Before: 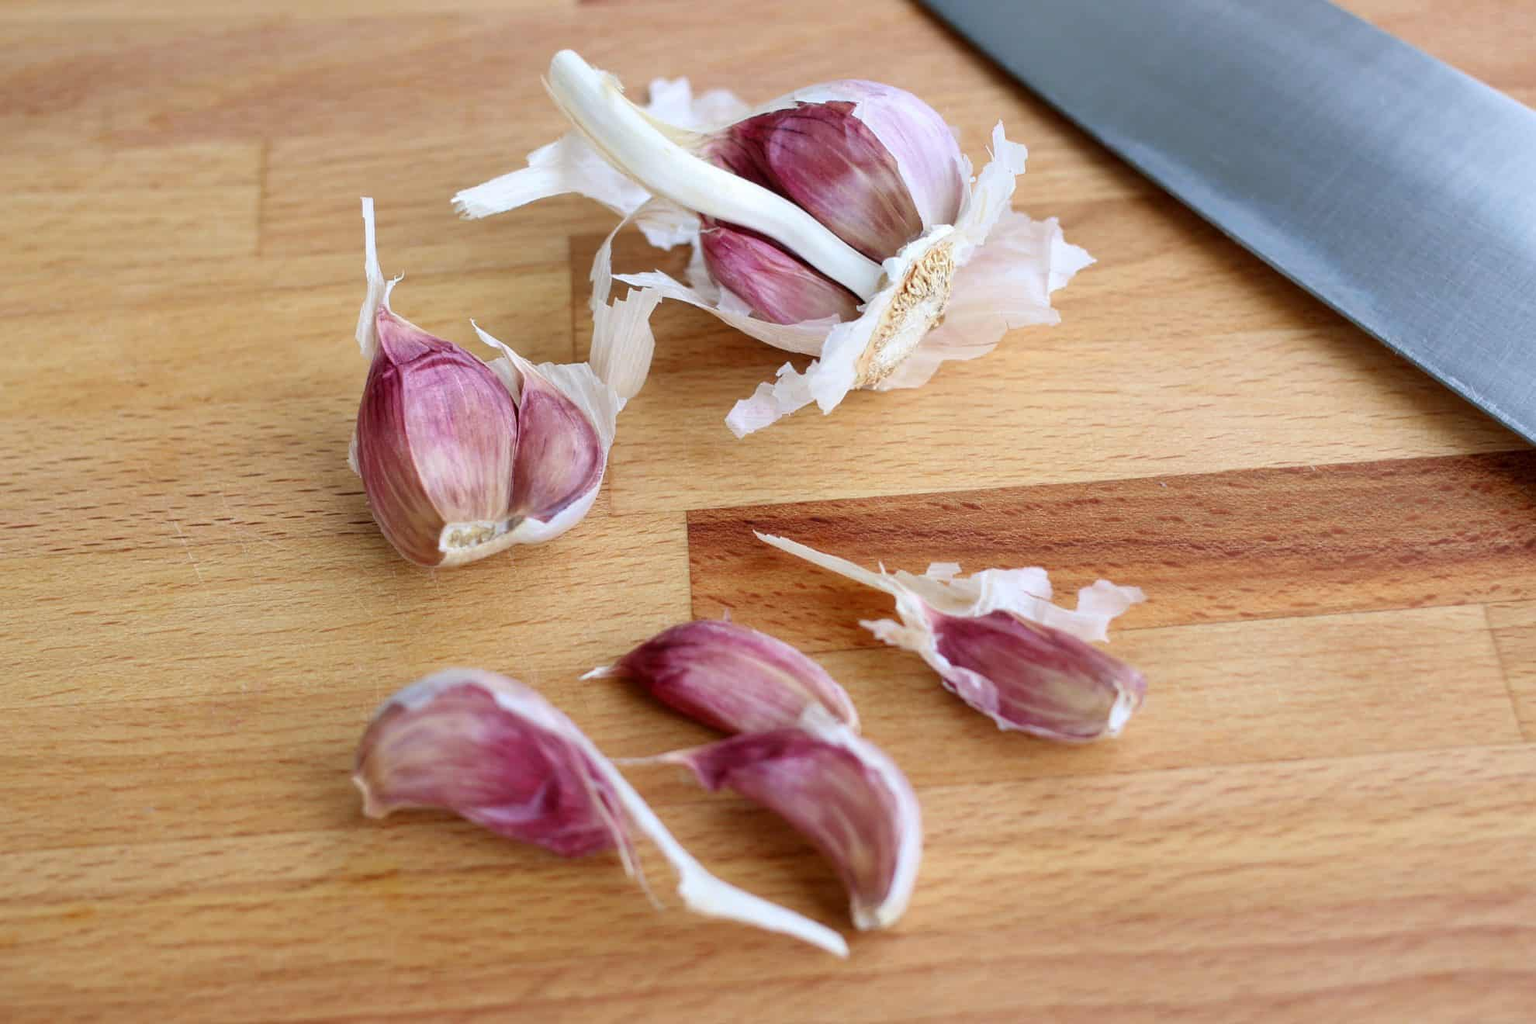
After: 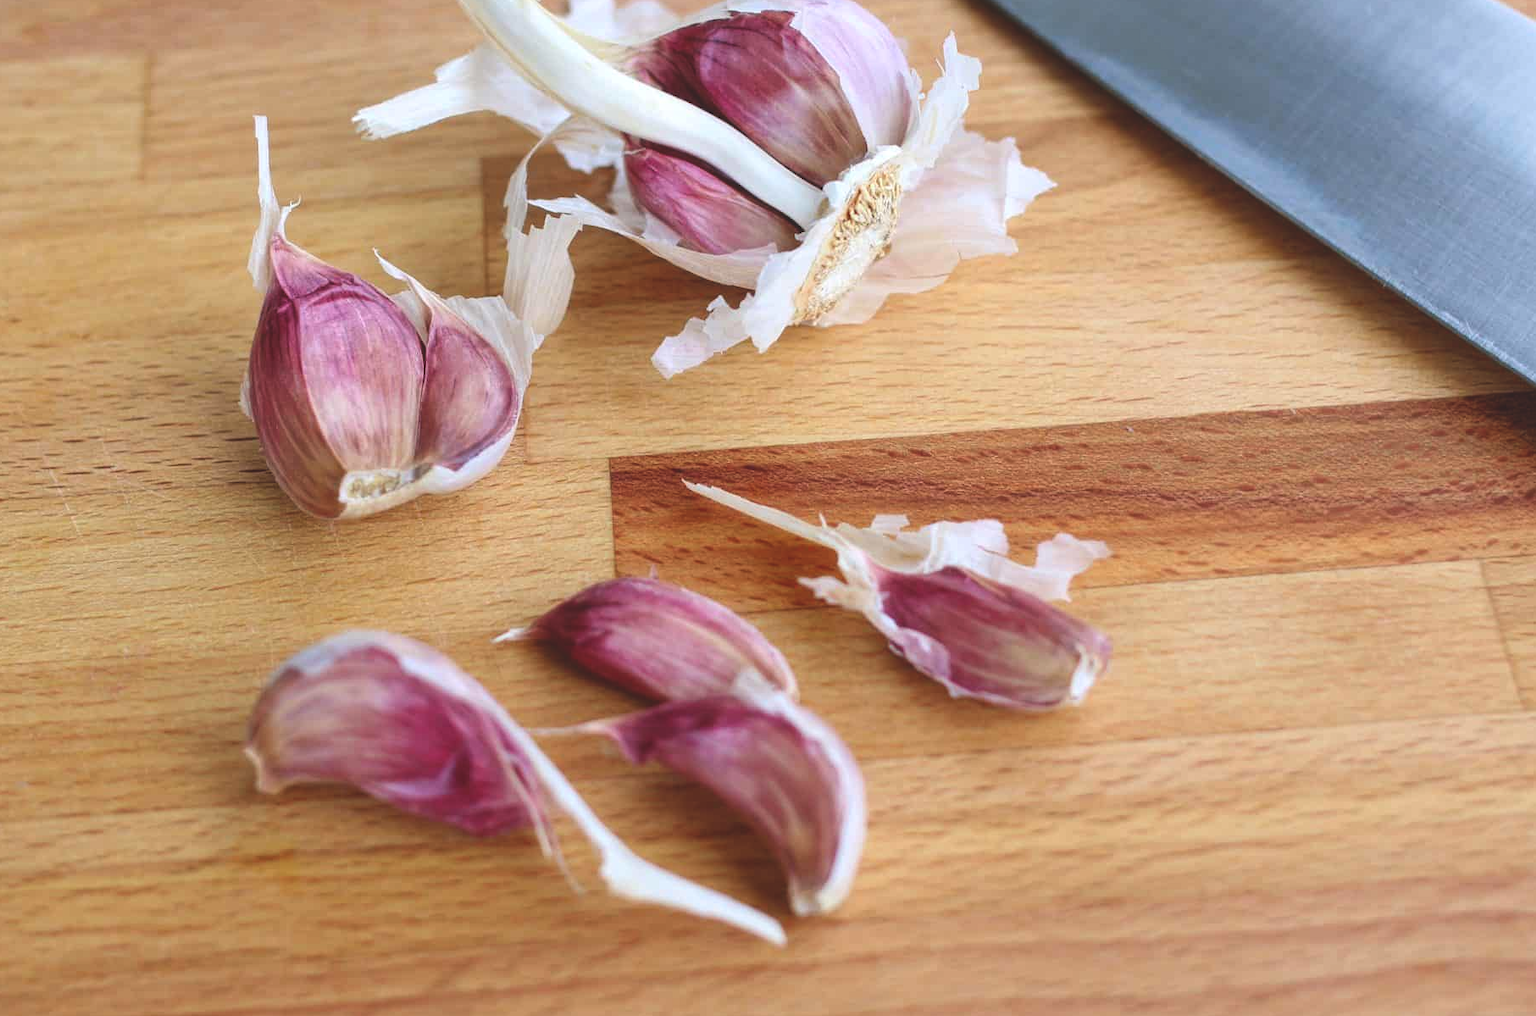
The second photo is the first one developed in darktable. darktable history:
exposure: black level correction -0.023, exposure -0.033 EV, compensate highlight preservation false
local contrast: highlights 100%, shadows 103%, detail 120%, midtone range 0.2
crop and rotate: left 8.433%, top 9.03%
contrast brightness saturation: contrast 0.045, saturation 0.165
